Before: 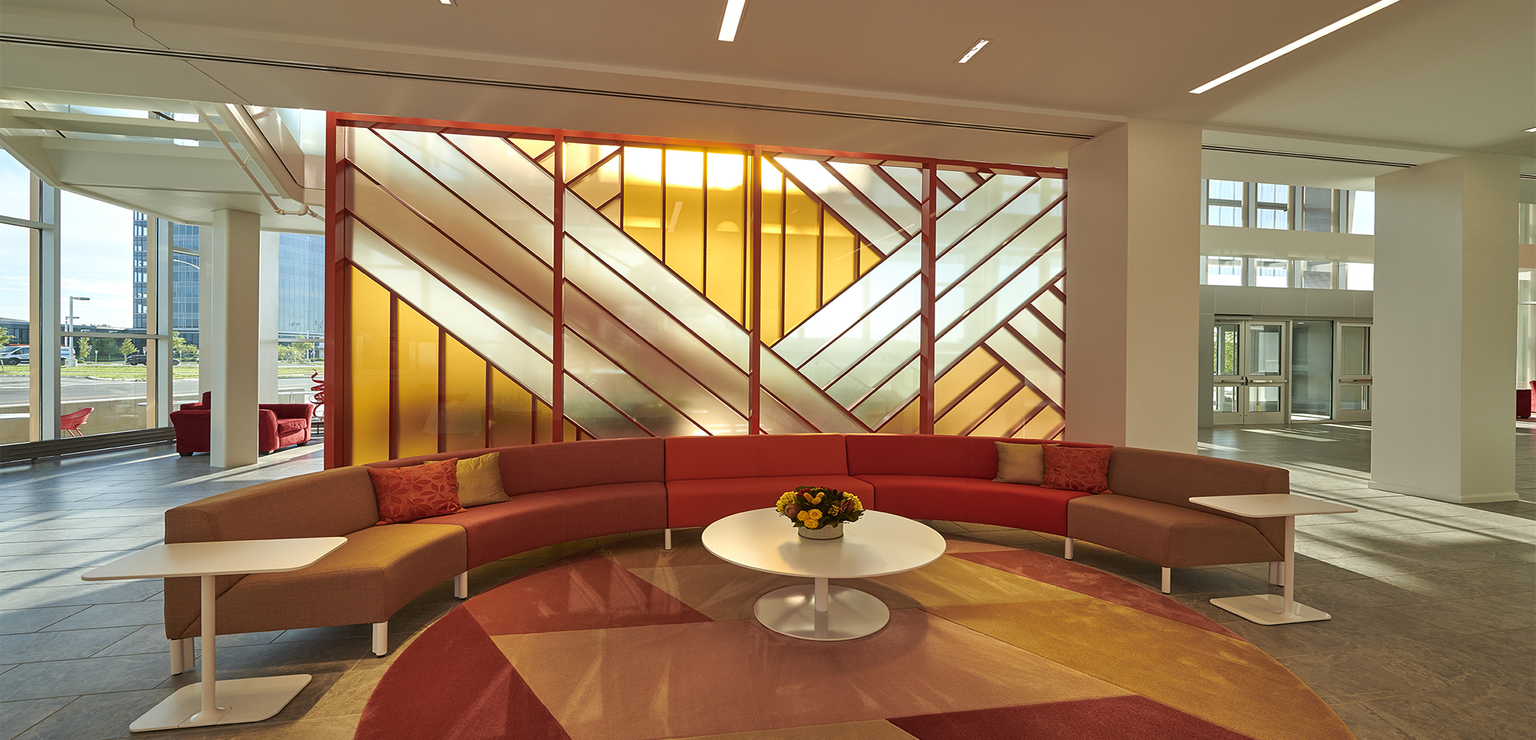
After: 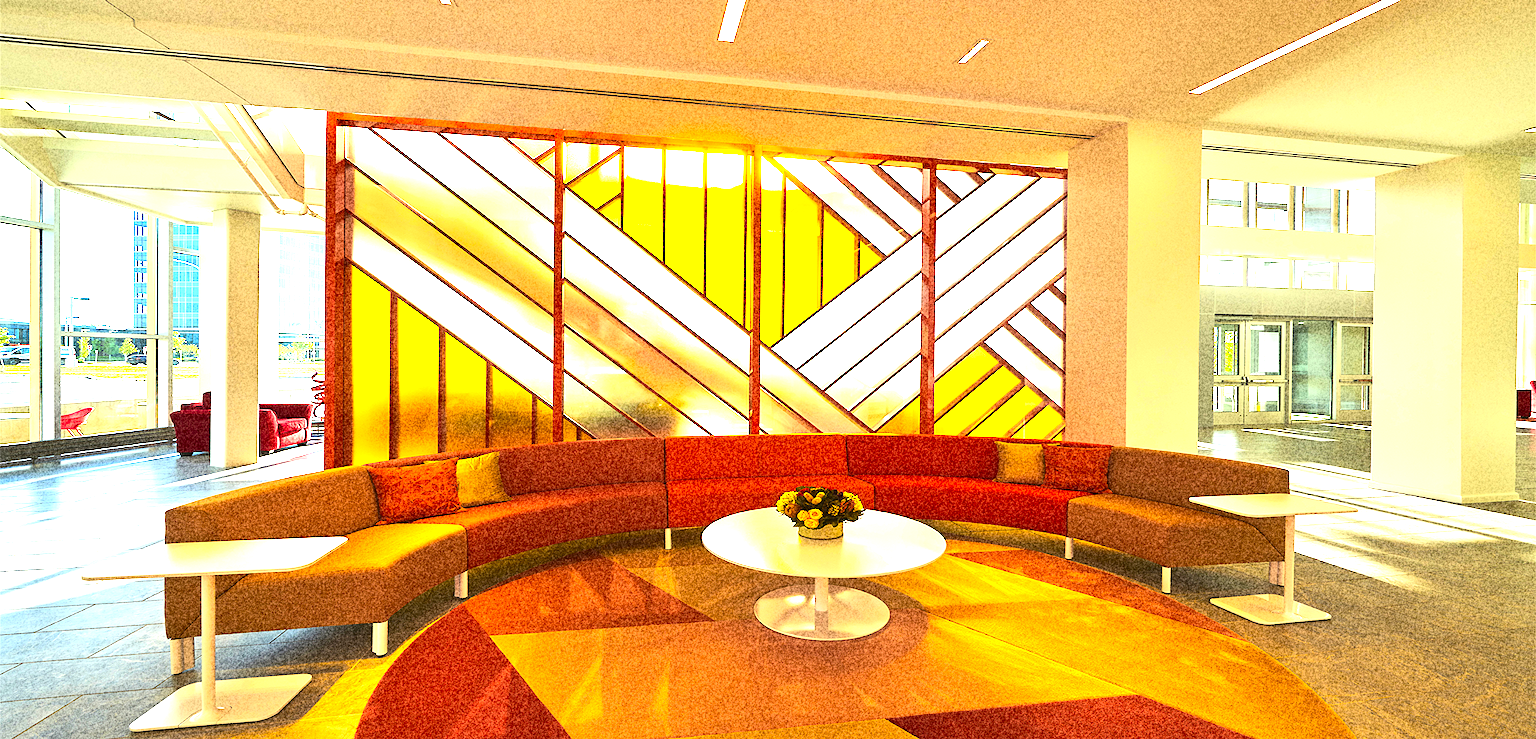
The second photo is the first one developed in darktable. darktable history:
tone equalizer: on, module defaults
color balance rgb: linear chroma grading › shadows -10%, linear chroma grading › global chroma 20%, perceptual saturation grading › global saturation 15%, perceptual brilliance grading › global brilliance 30%, perceptual brilliance grading › highlights 12%, perceptual brilliance grading › mid-tones 24%, global vibrance 20%
exposure: exposure 0.507 EV, compensate highlight preservation false
grain: coarseness 30.02 ISO, strength 100%
